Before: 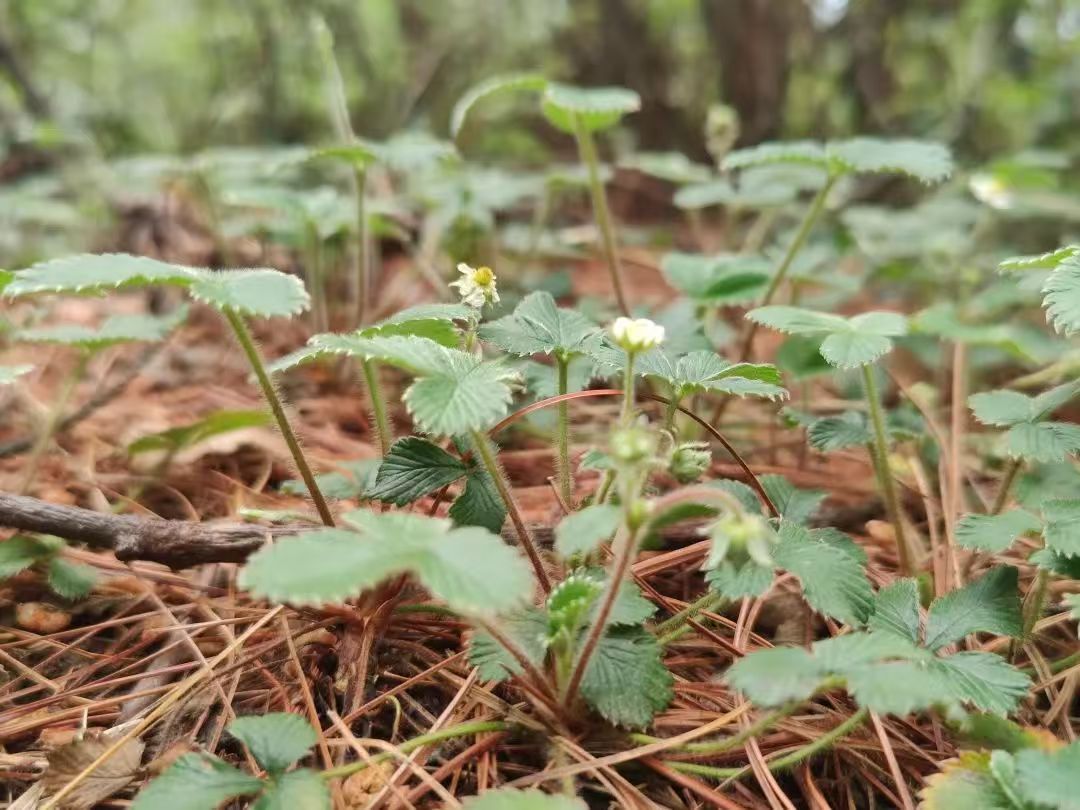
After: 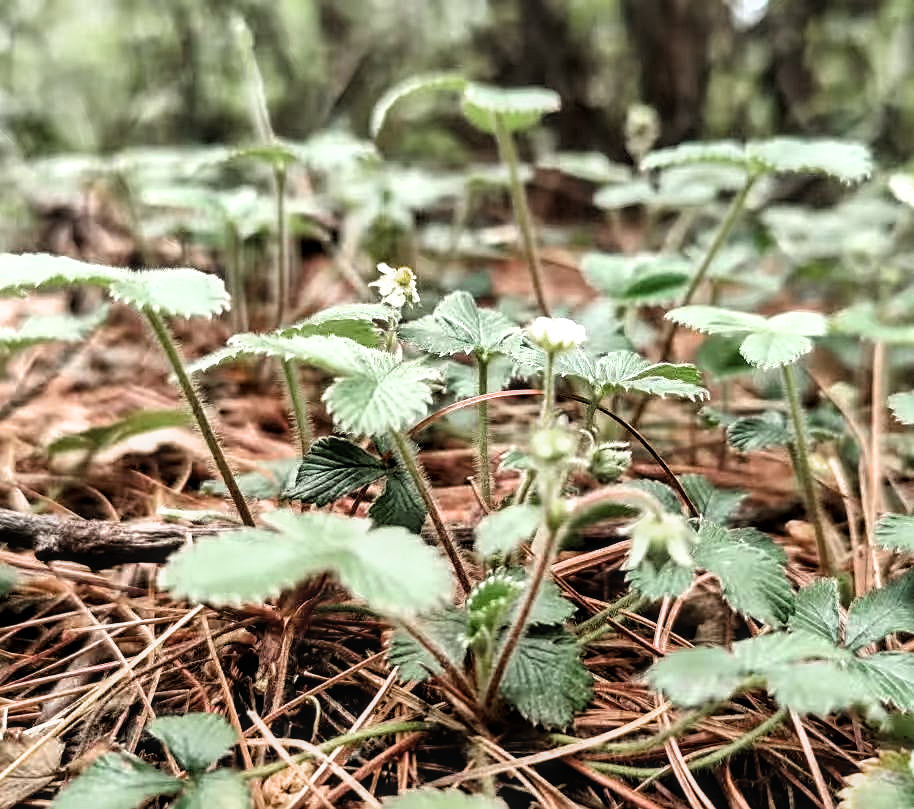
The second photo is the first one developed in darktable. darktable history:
exposure: black level correction 0.002, compensate highlight preservation false
filmic rgb: black relative exposure -8.19 EV, white relative exposure 2.25 EV, hardness 7.08, latitude 85.52%, contrast 1.685, highlights saturation mix -3.82%, shadows ↔ highlights balance -2.04%, contrast in shadows safe
sharpen: on, module defaults
crop: left 7.494%, right 7.818%
local contrast: on, module defaults
color zones: curves: ch0 [(0, 0.5) (0.143, 0.5) (0.286, 0.456) (0.429, 0.5) (0.571, 0.5) (0.714, 0.5) (0.857, 0.5) (1, 0.5)]; ch1 [(0, 0.5) (0.143, 0.5) (0.286, 0.422) (0.429, 0.5) (0.571, 0.5) (0.714, 0.5) (0.857, 0.5) (1, 0.5)], mix 41.59%
